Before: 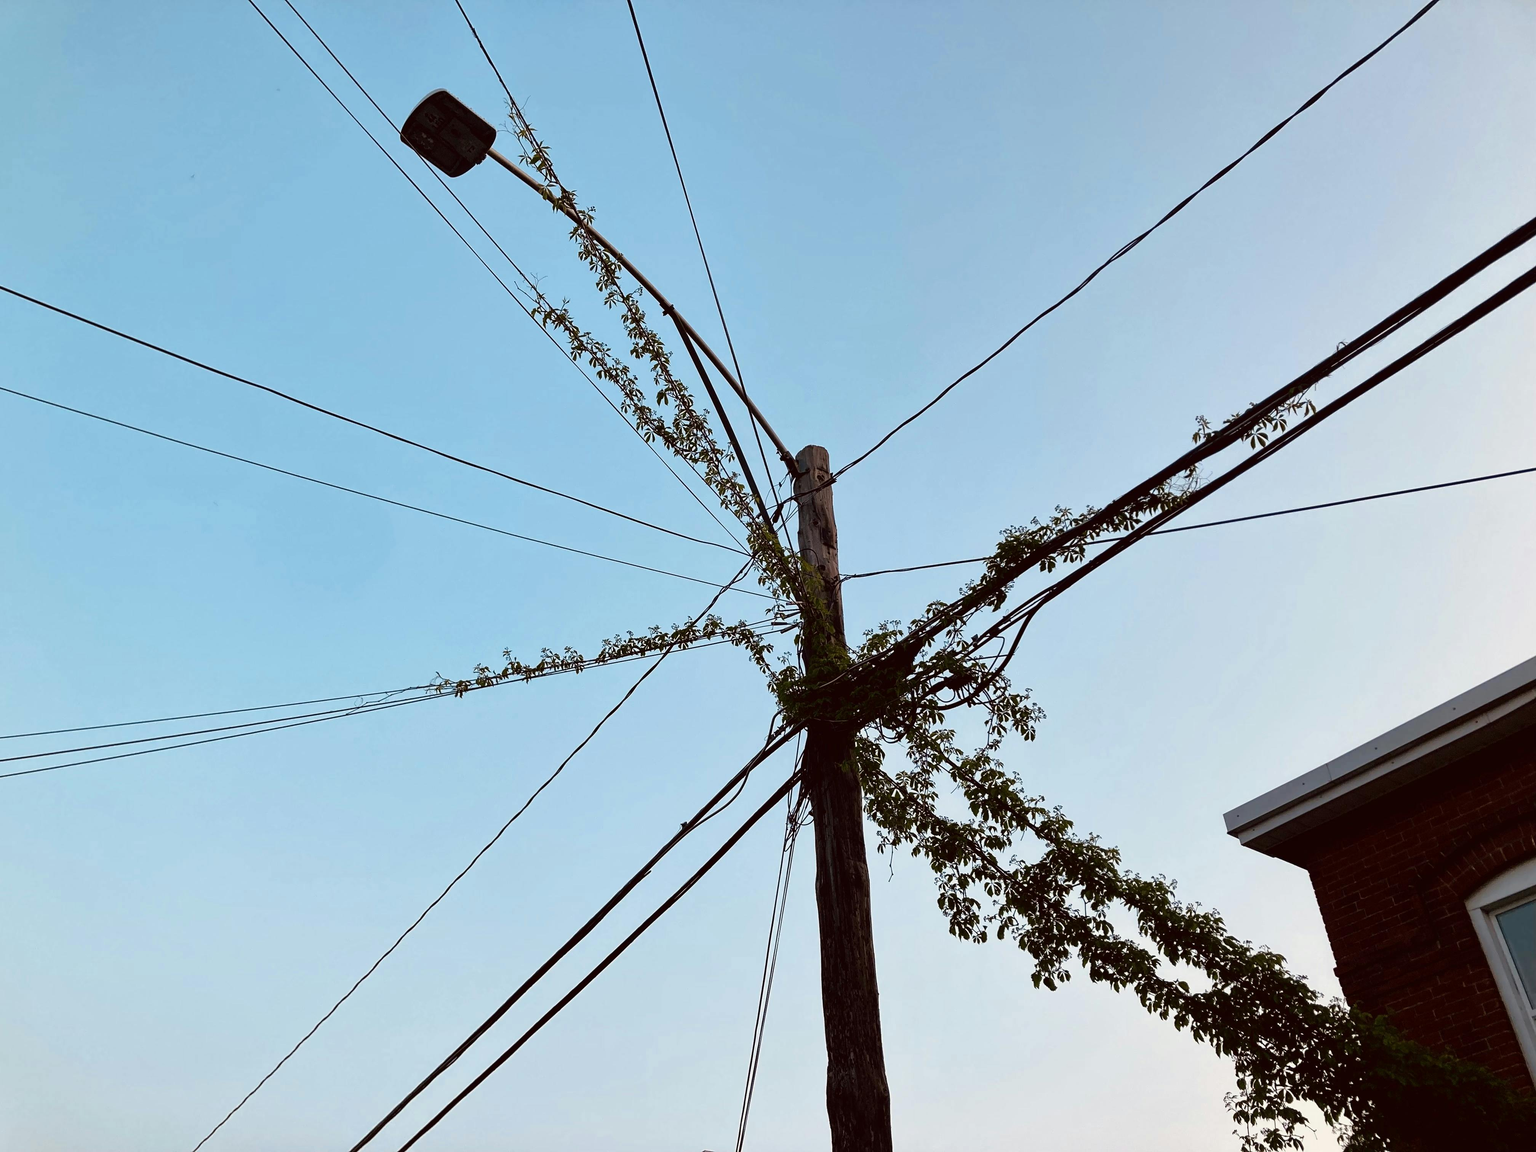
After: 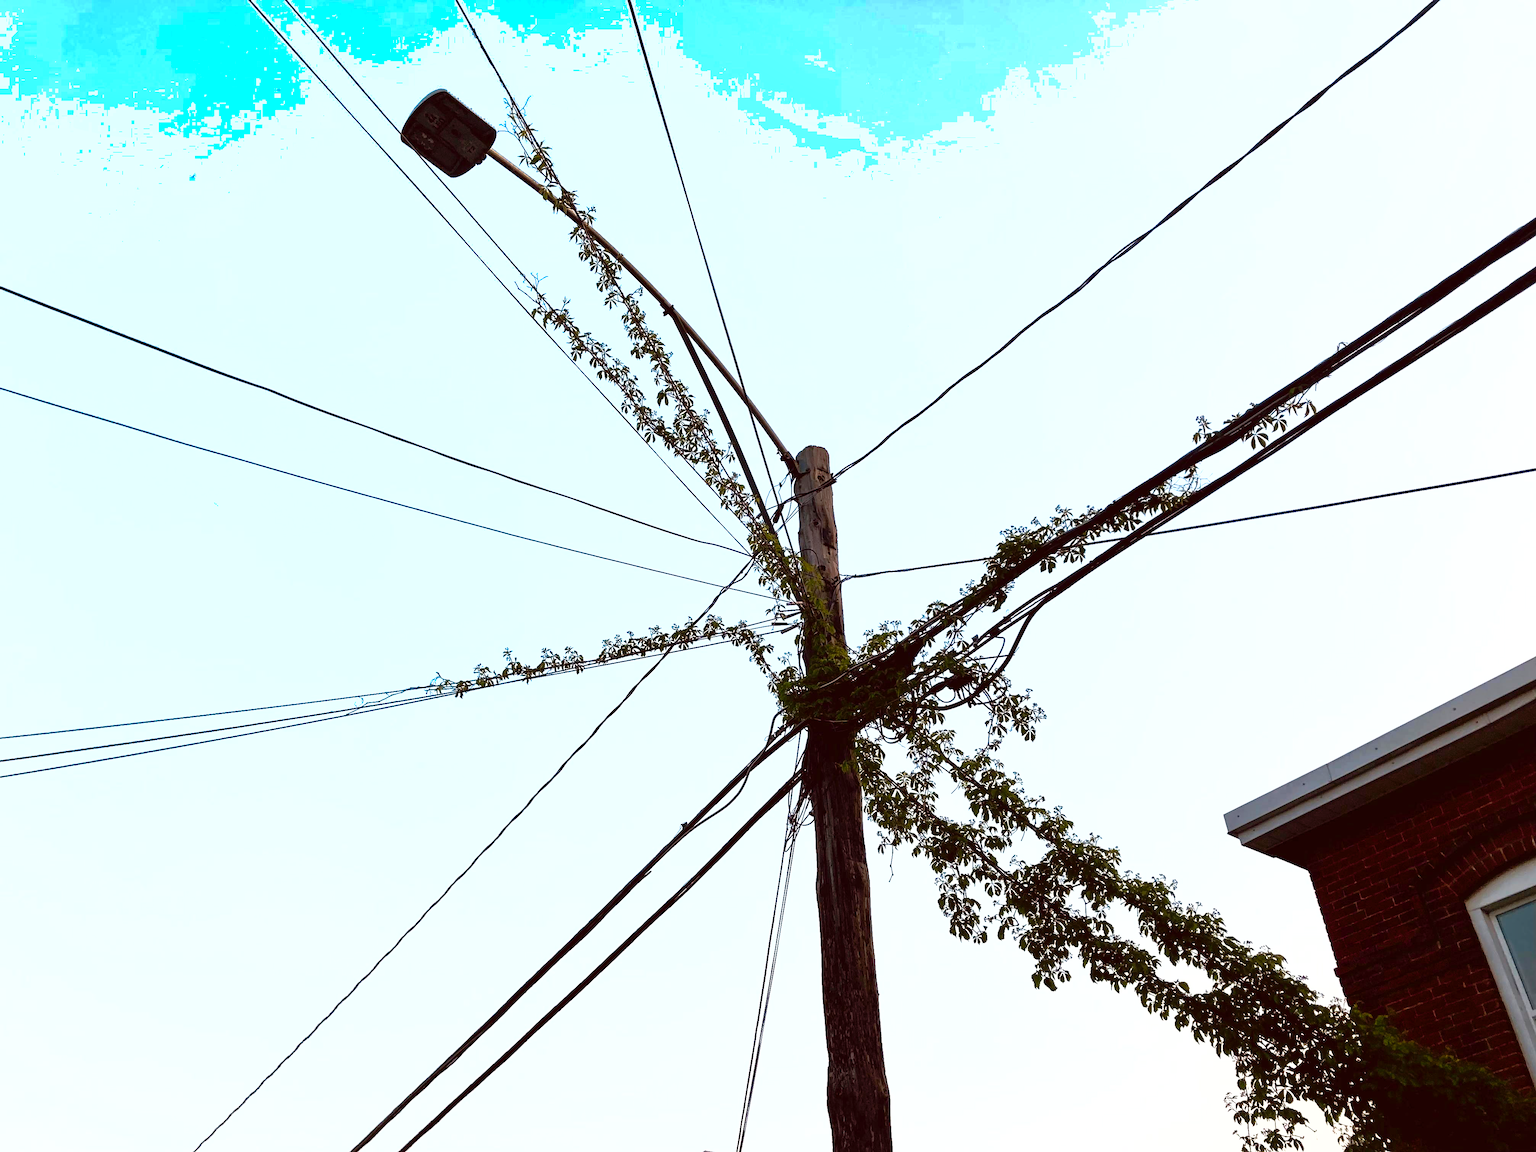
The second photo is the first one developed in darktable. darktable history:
color balance rgb: perceptual saturation grading › global saturation 29.934%, perceptual brilliance grading › highlights 3.323%, perceptual brilliance grading › mid-tones -19.192%, perceptual brilliance grading › shadows -41.504%
exposure: black level correction 0, exposure 1.095 EV, compensate exposure bias true, compensate highlight preservation false
shadows and highlights: highlights -59.79
